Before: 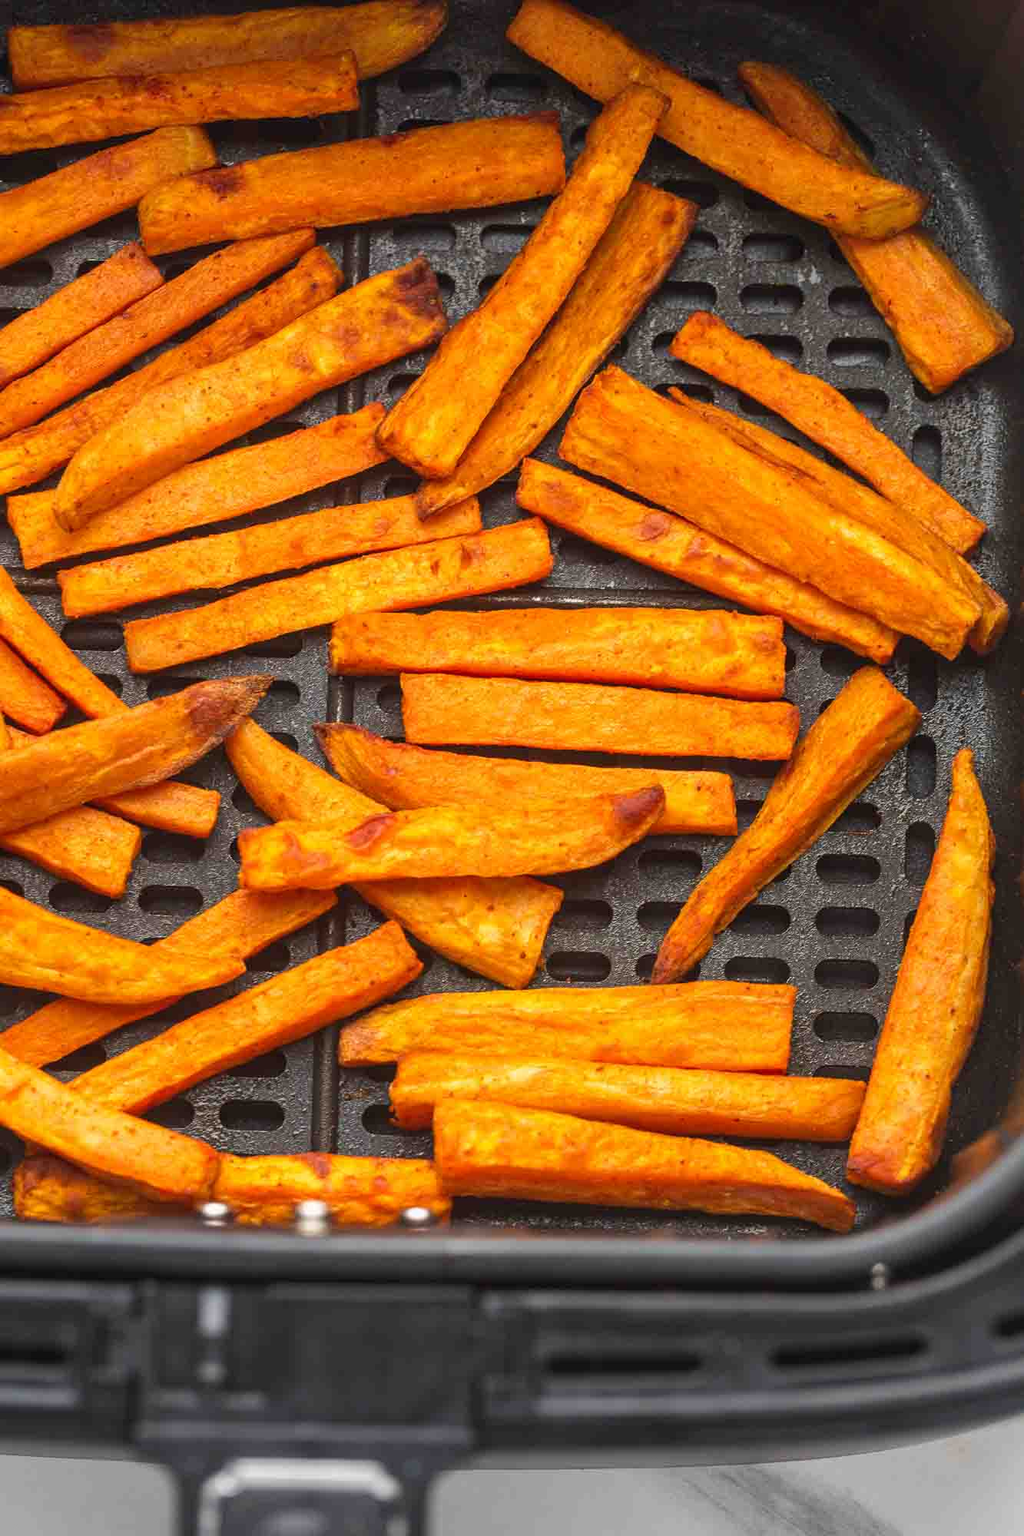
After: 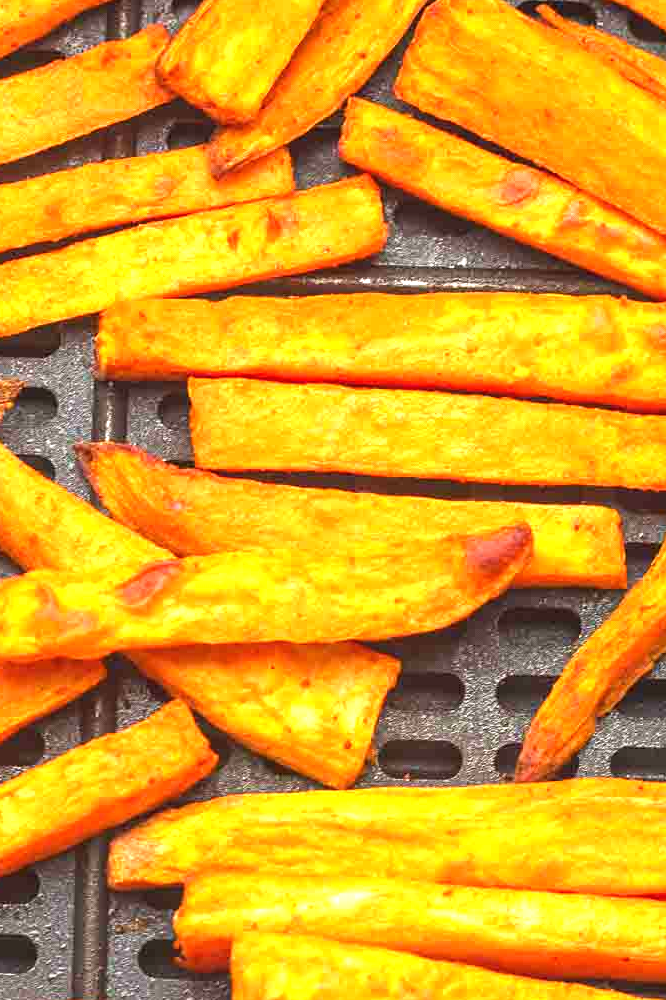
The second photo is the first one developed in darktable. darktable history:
crop: left 25%, top 25%, right 25%, bottom 25%
exposure: black level correction 0, exposure 1.1 EV, compensate exposure bias true, compensate highlight preservation false
